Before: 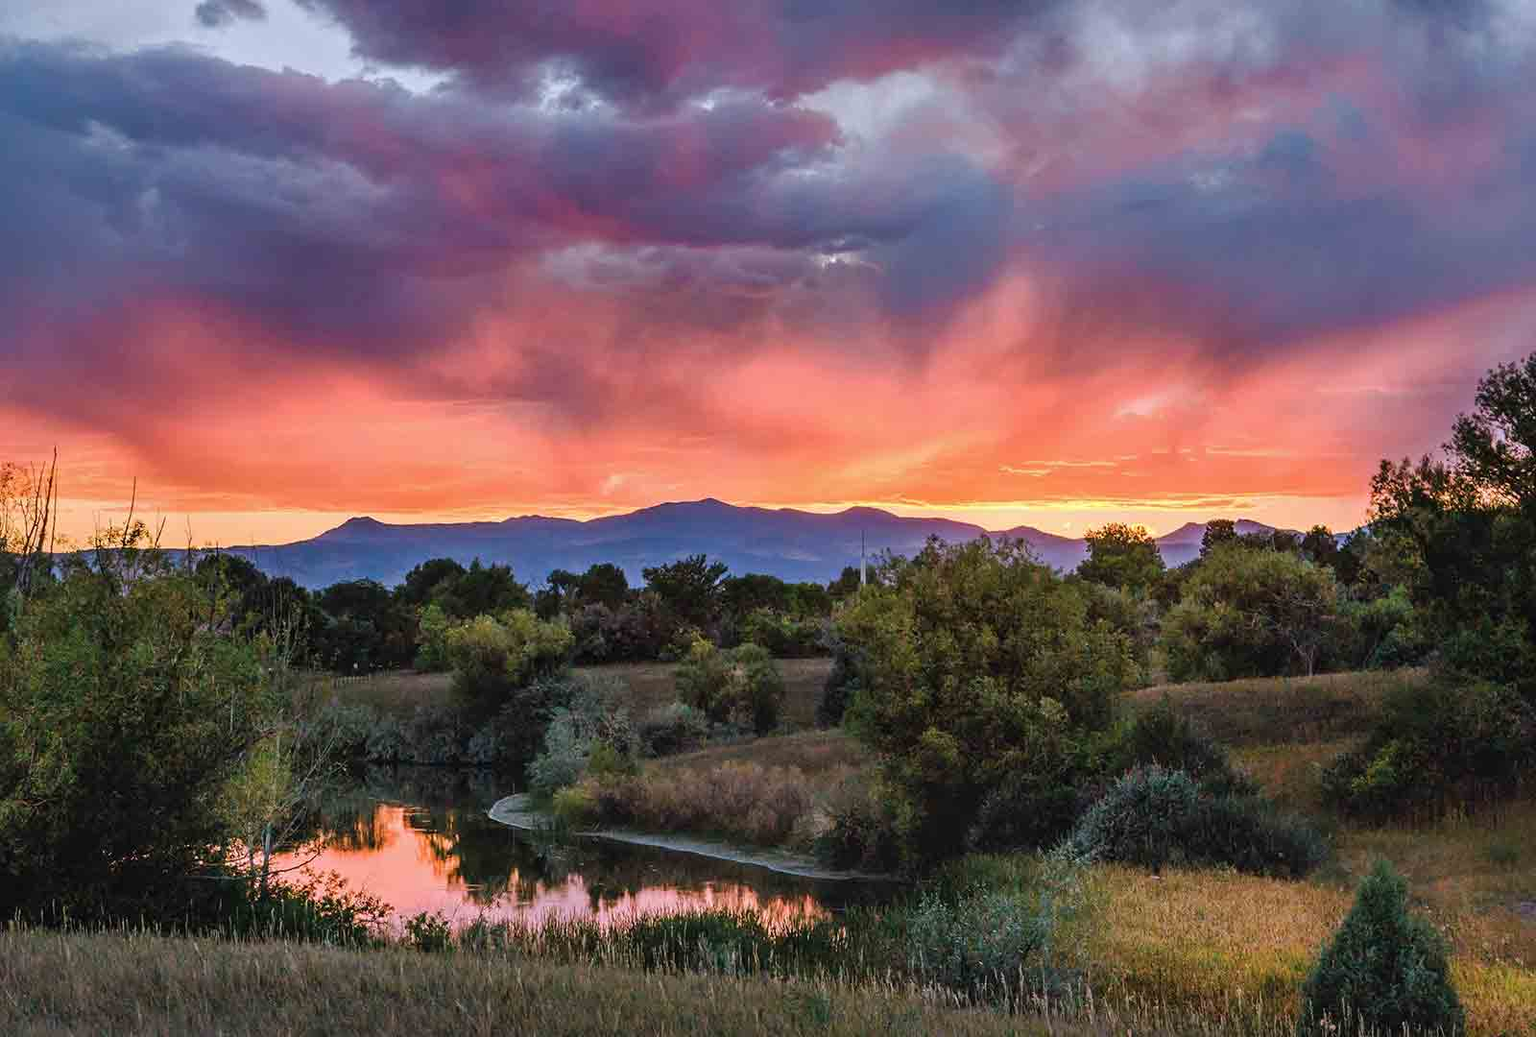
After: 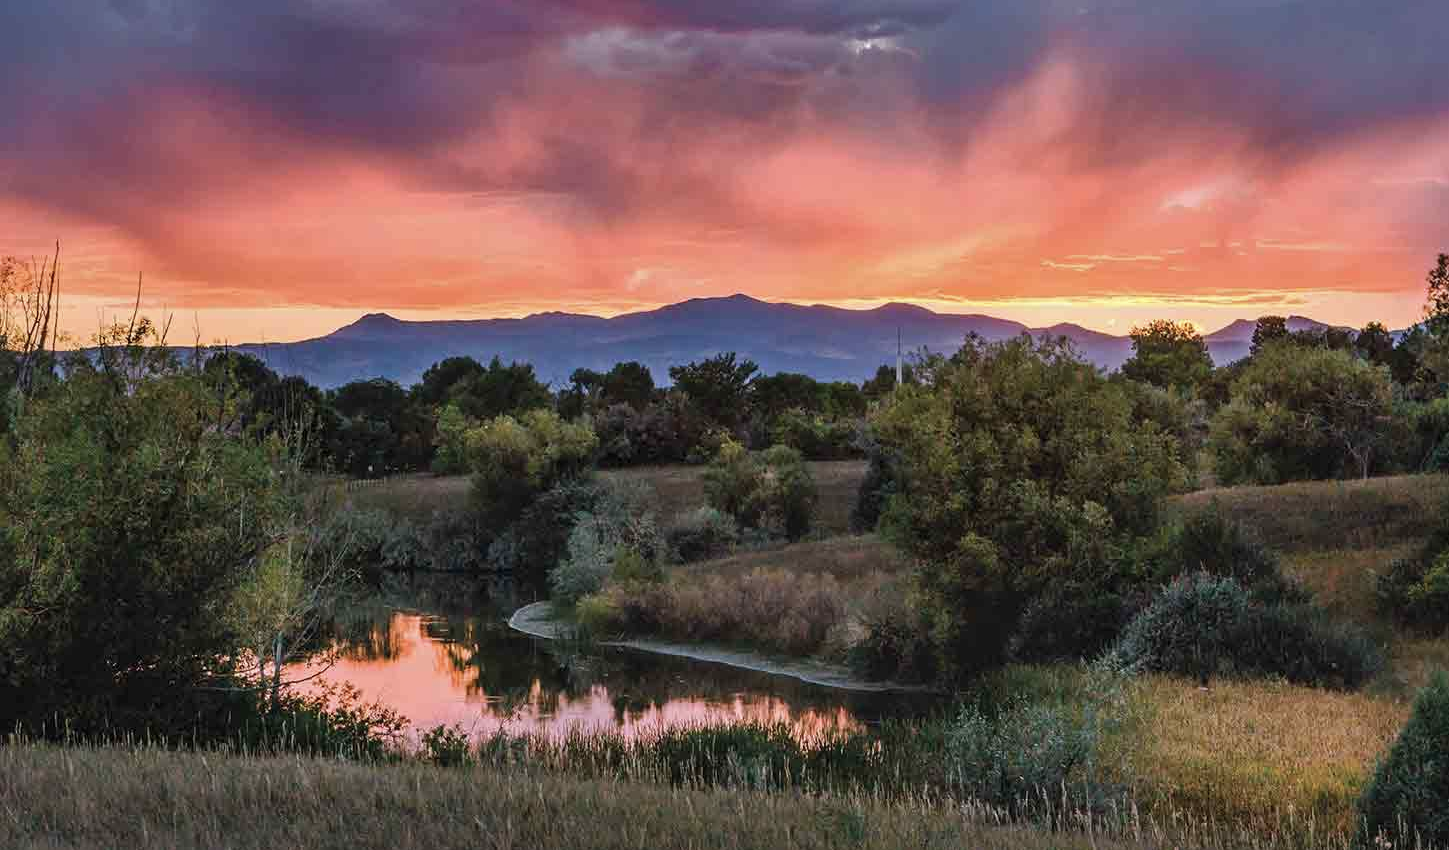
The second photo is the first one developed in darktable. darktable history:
tone equalizer: -7 EV 0.18 EV, -6 EV 0.12 EV, -5 EV 0.08 EV, -4 EV 0.04 EV, -2 EV -0.02 EV, -1 EV -0.04 EV, +0 EV -0.06 EV, luminance estimator HSV value / RGB max
crop: top 20.916%, right 9.437%, bottom 0.316%
contrast brightness saturation: saturation -0.17
